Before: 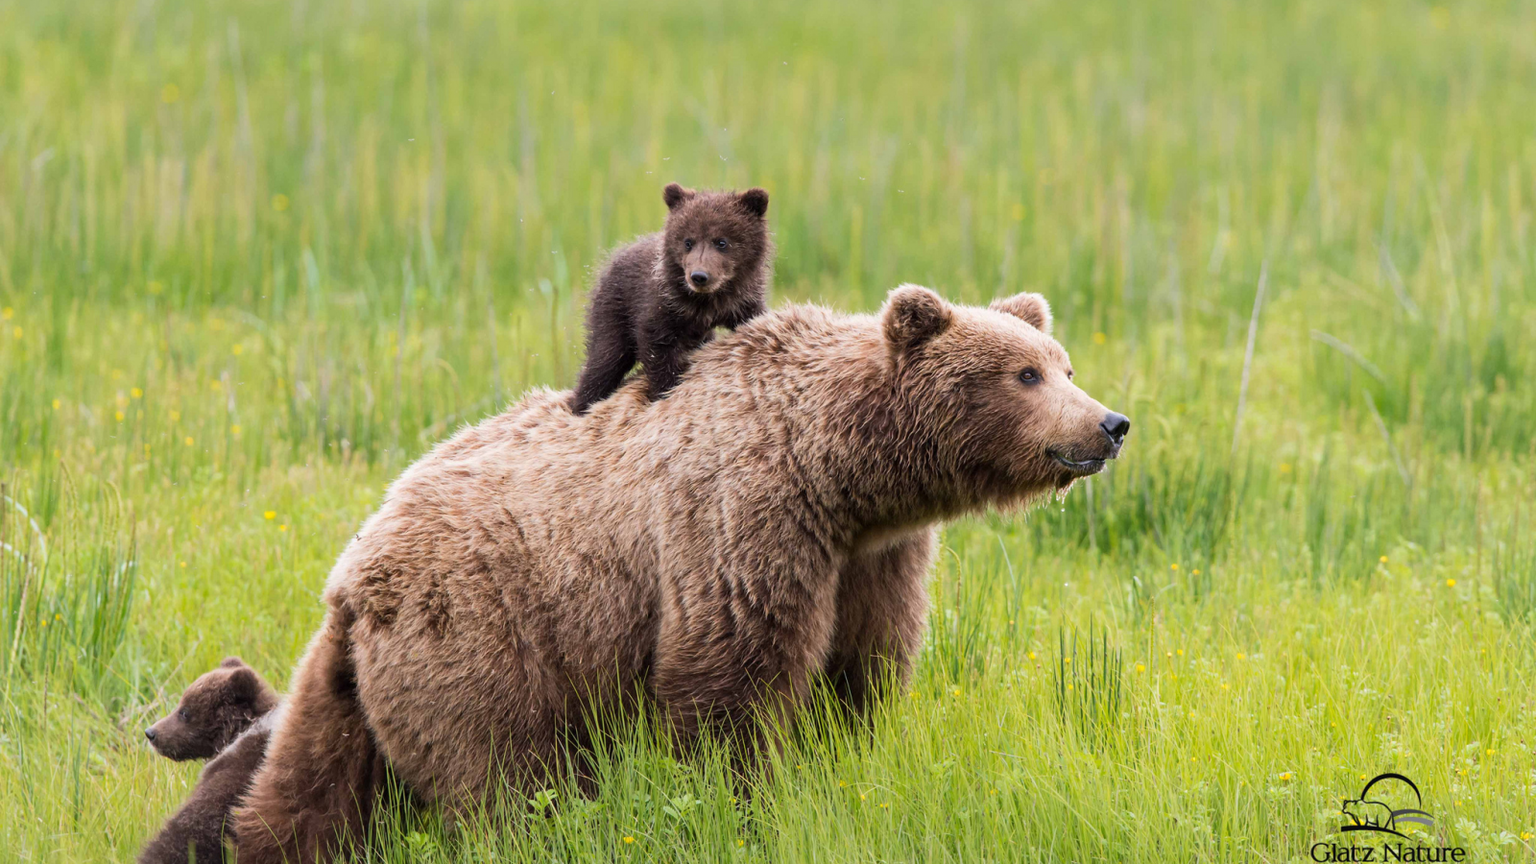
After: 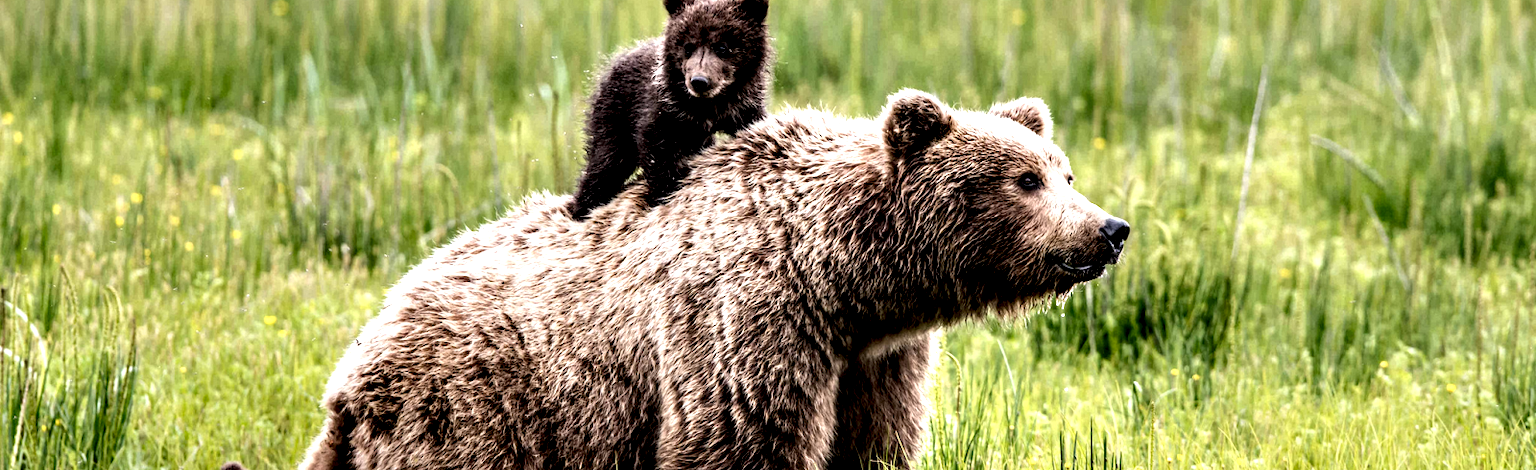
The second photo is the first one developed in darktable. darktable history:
crop and rotate: top 22.651%, bottom 22.802%
exposure: exposure -0.047 EV, compensate highlight preservation false
local contrast: highlights 110%, shadows 44%, detail 292%
